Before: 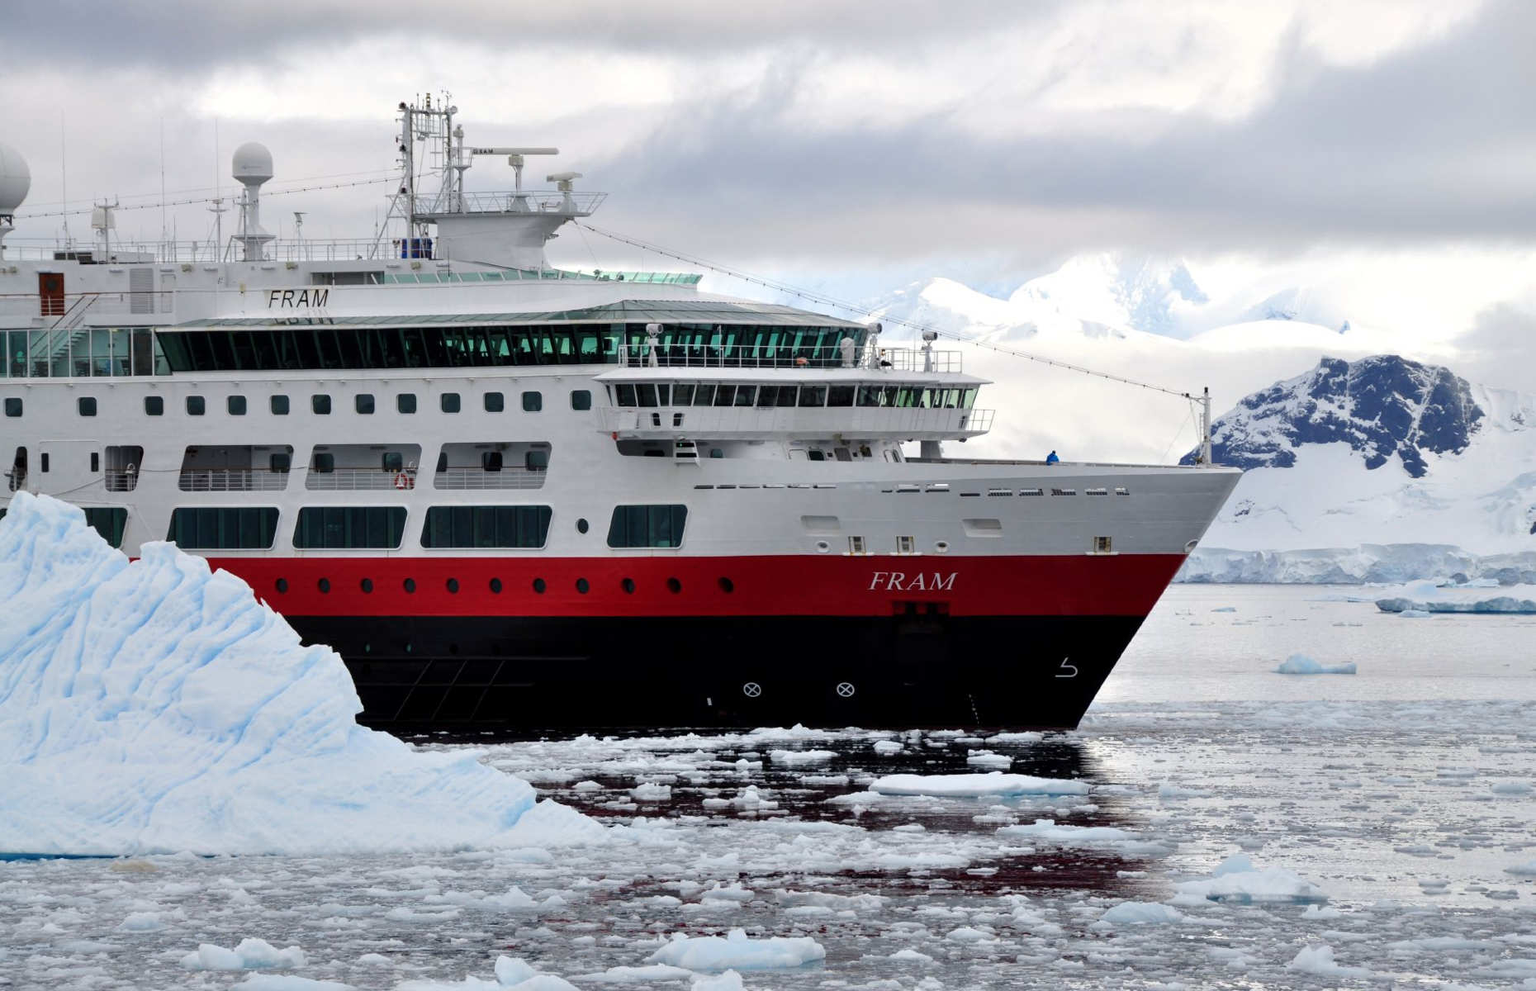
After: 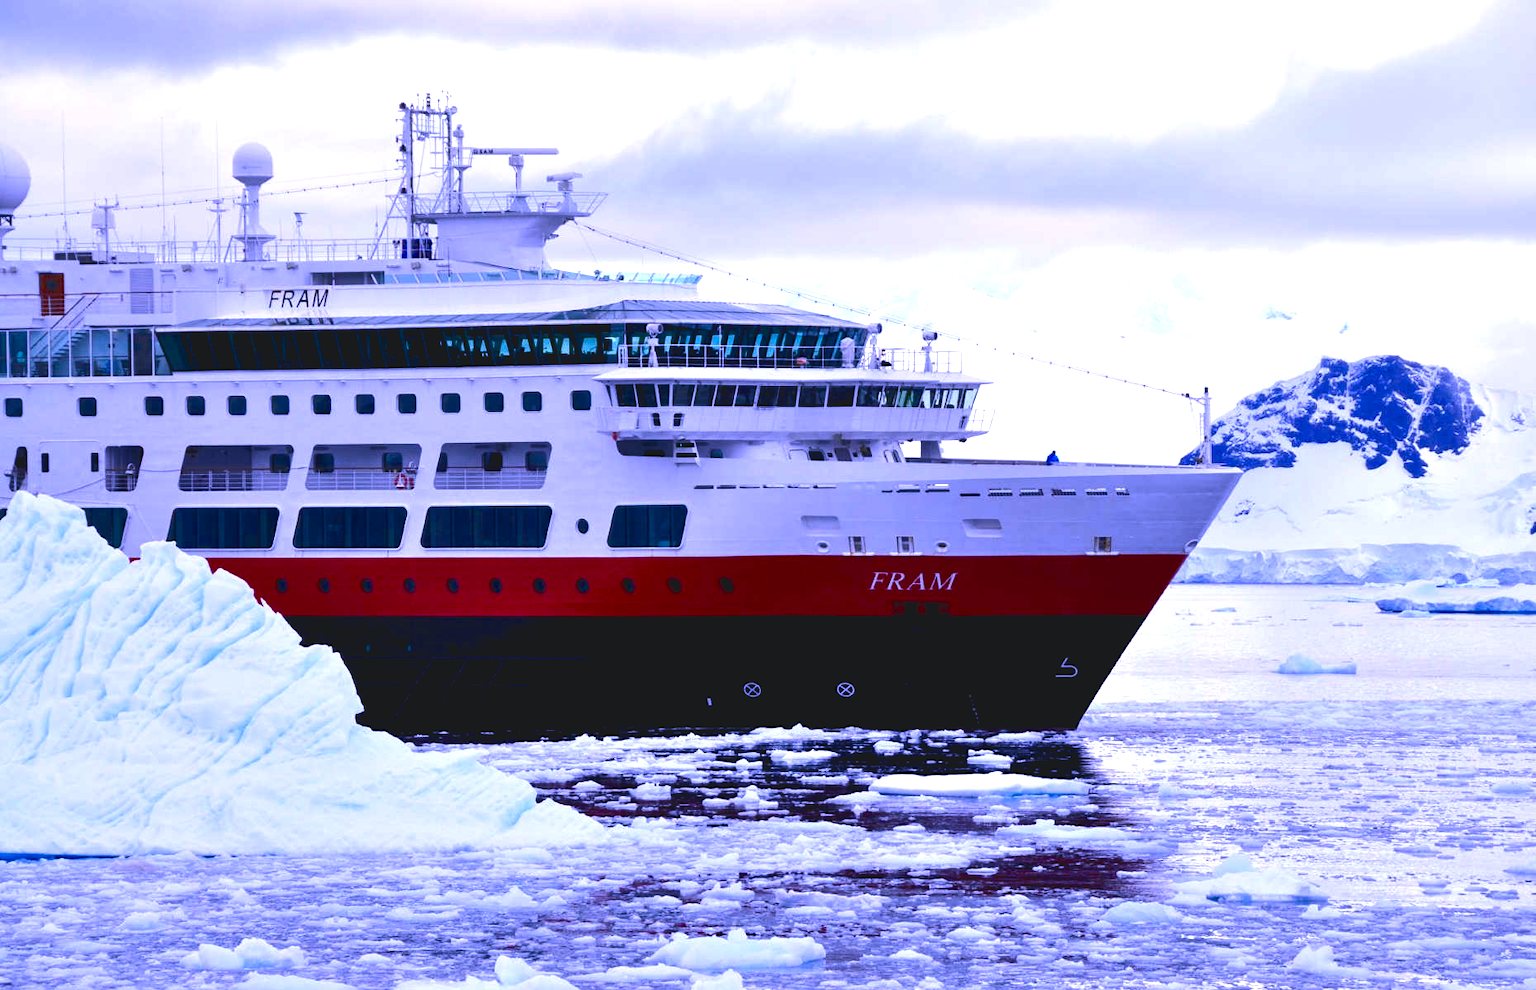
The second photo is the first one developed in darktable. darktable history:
rgb curve: curves: ch0 [(0, 0) (0.072, 0.166) (0.217, 0.293) (0.414, 0.42) (1, 1)], compensate middle gray true, preserve colors basic power
exposure: black level correction 0.005, exposure 0.001 EV, compensate highlight preservation false
color balance rgb: shadows lift › chroma 1%, shadows lift › hue 217.2°, power › hue 310.8°, highlights gain › chroma 1%, highlights gain › hue 54°, global offset › luminance 0.5%, global offset › hue 171.6°, perceptual saturation grading › global saturation 14.09%, perceptual saturation grading › highlights -25%, perceptual saturation grading › shadows 30%, perceptual brilliance grading › highlights 13.42%, perceptual brilliance grading › mid-tones 8.05%, perceptual brilliance grading › shadows -17.45%, global vibrance 25%
white balance: red 0.98, blue 1.61
